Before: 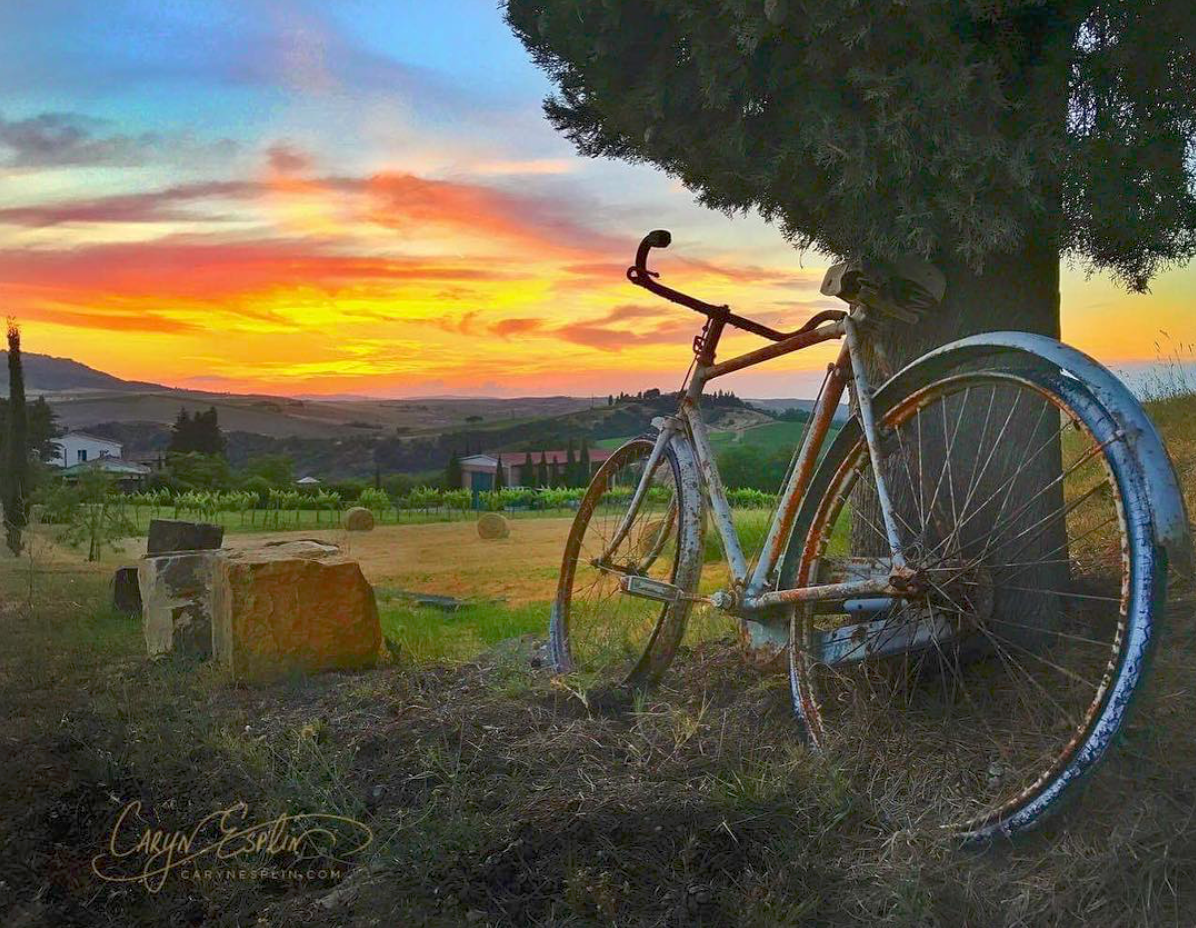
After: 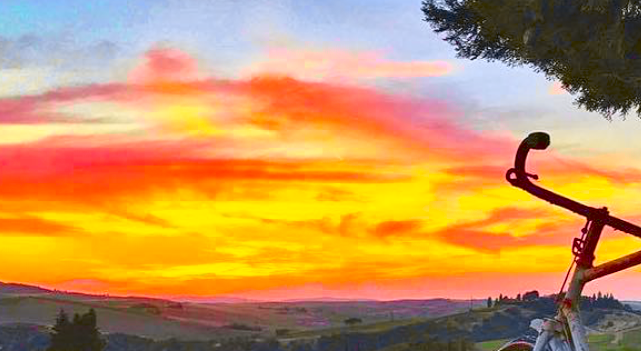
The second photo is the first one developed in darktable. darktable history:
white balance: red 1.009, blue 1.027
crop: left 10.121%, top 10.631%, right 36.218%, bottom 51.526%
color balance rgb: perceptual saturation grading › global saturation 30%, global vibrance 20%
tone curve: curves: ch0 [(0, 0.036) (0.119, 0.115) (0.466, 0.498) (0.715, 0.767) (0.817, 0.865) (1, 0.998)]; ch1 [(0, 0) (0.377, 0.424) (0.442, 0.491) (0.487, 0.498) (0.514, 0.512) (0.536, 0.577) (0.66, 0.724) (1, 1)]; ch2 [(0, 0) (0.38, 0.405) (0.463, 0.443) (0.492, 0.486) (0.526, 0.541) (0.578, 0.598) (1, 1)], color space Lab, independent channels, preserve colors none
